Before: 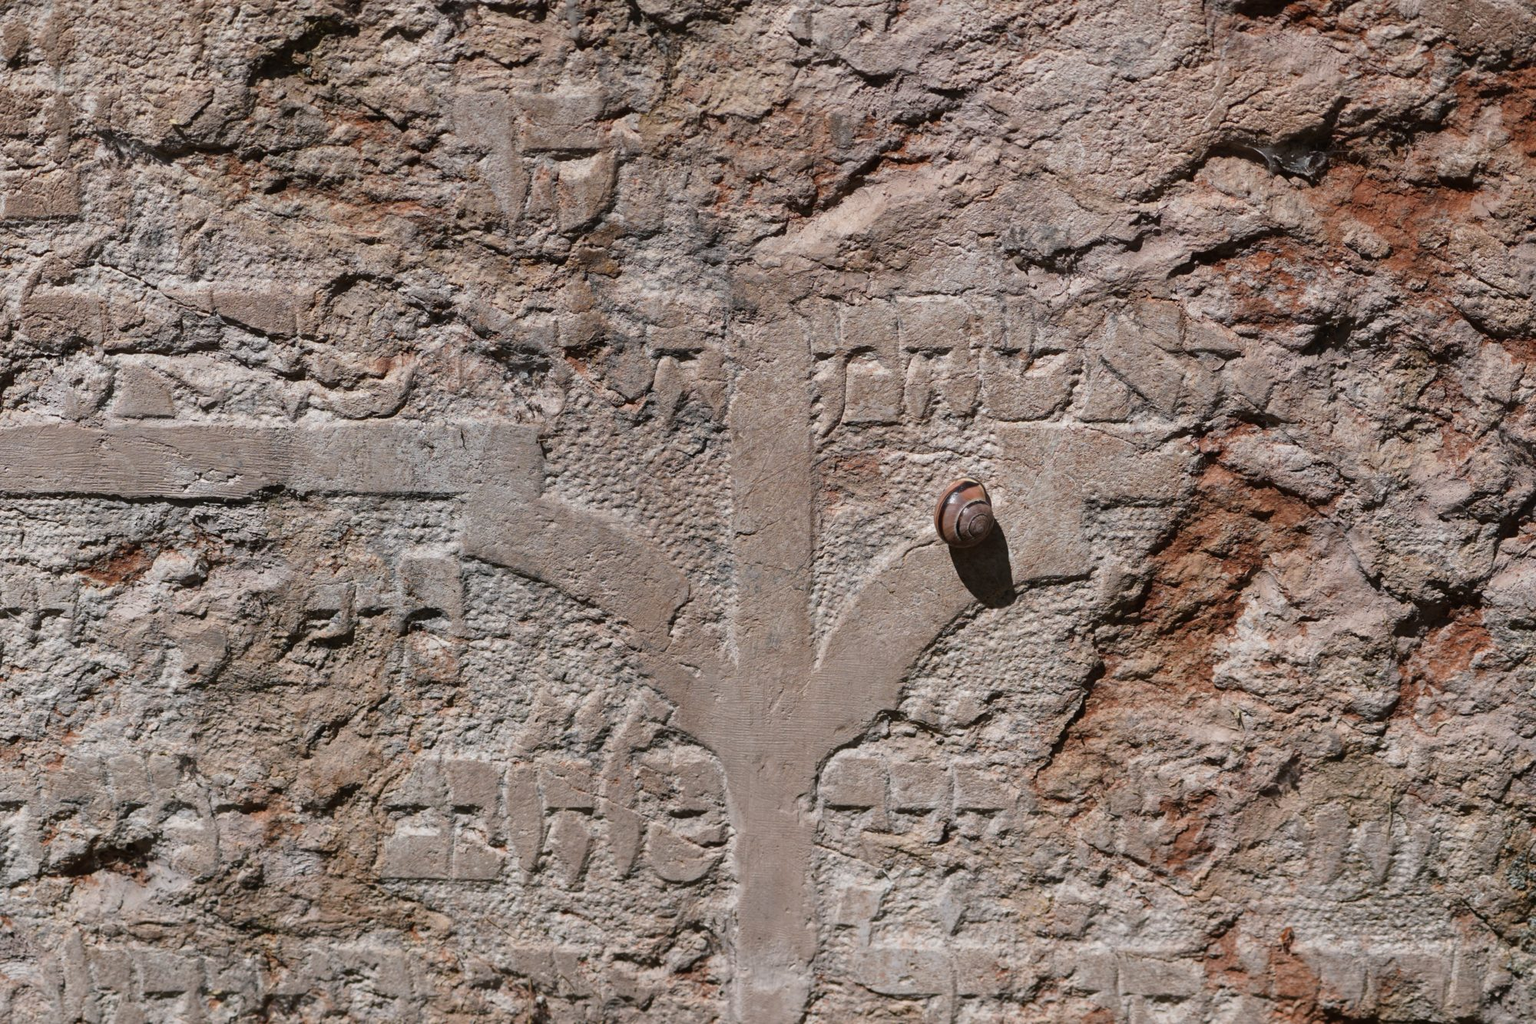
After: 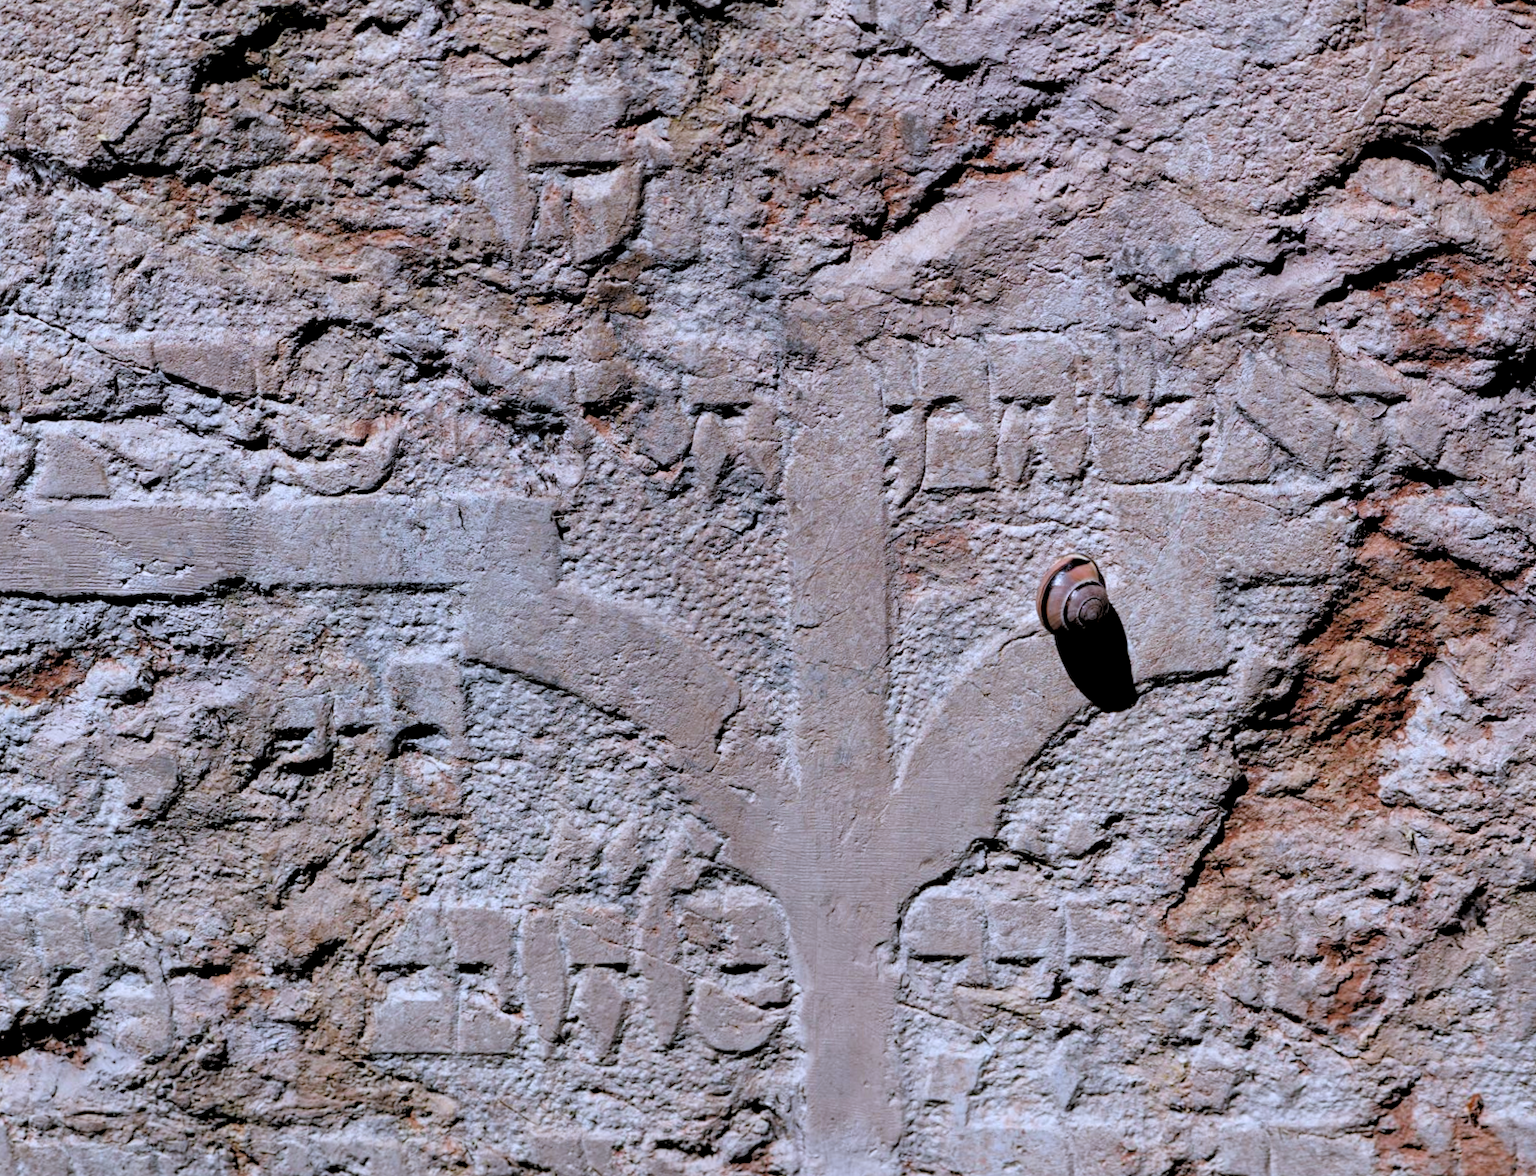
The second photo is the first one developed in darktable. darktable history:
rgb levels: levels [[0.027, 0.429, 0.996], [0, 0.5, 1], [0, 0.5, 1]]
contrast brightness saturation: contrast 0.07, brightness -0.14, saturation 0.11
white balance: red 0.948, green 1.02, blue 1.176
crop and rotate: angle 1°, left 4.281%, top 0.642%, right 11.383%, bottom 2.486%
